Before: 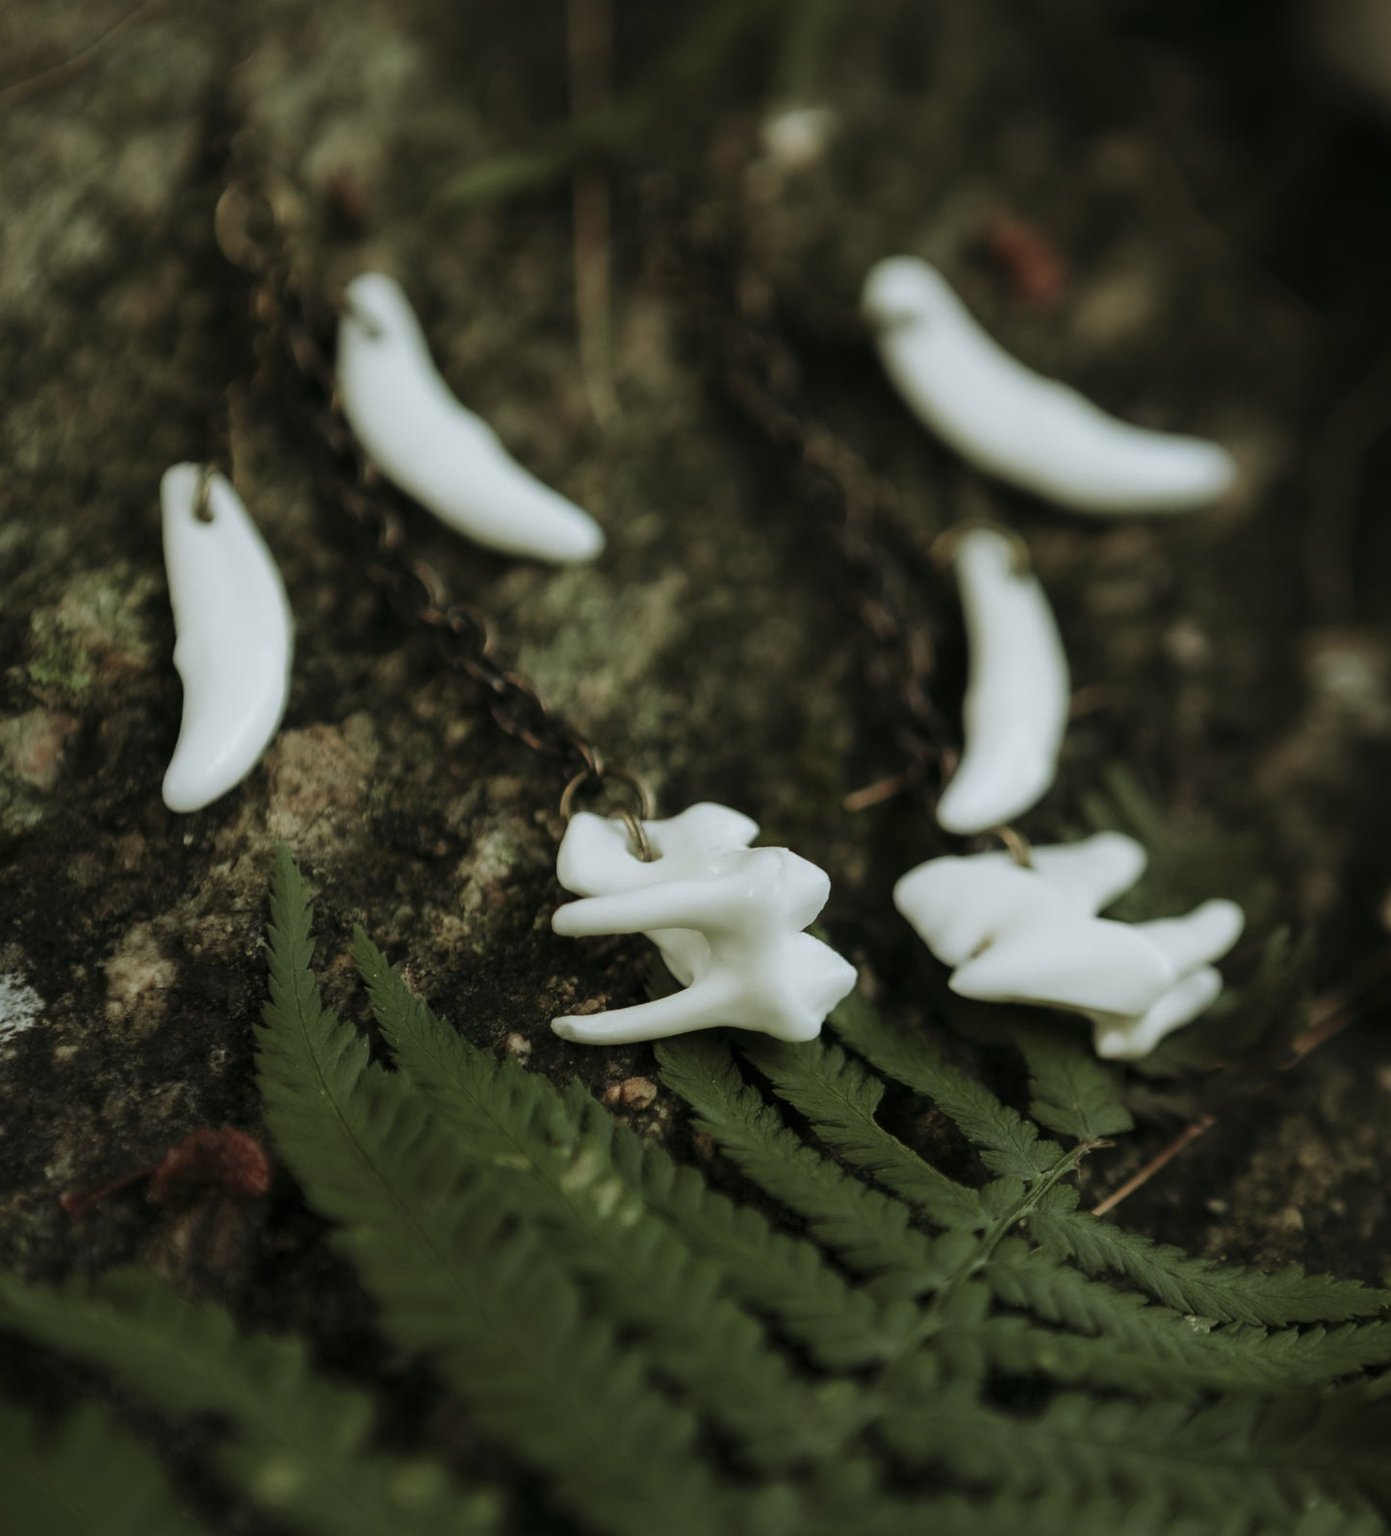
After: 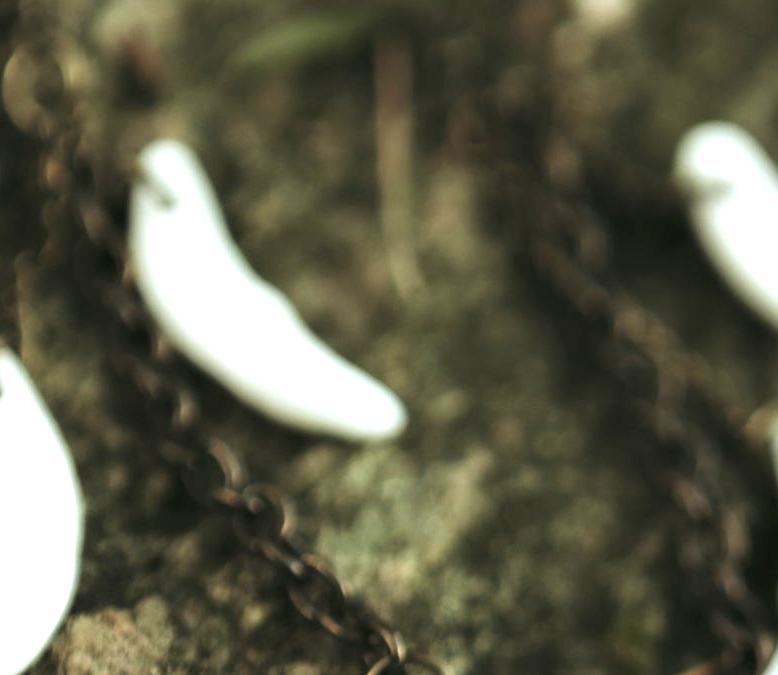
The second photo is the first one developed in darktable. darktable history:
crop: left 15.306%, top 9.065%, right 30.789%, bottom 48.638%
exposure: exposure 1.223 EV, compensate highlight preservation false
